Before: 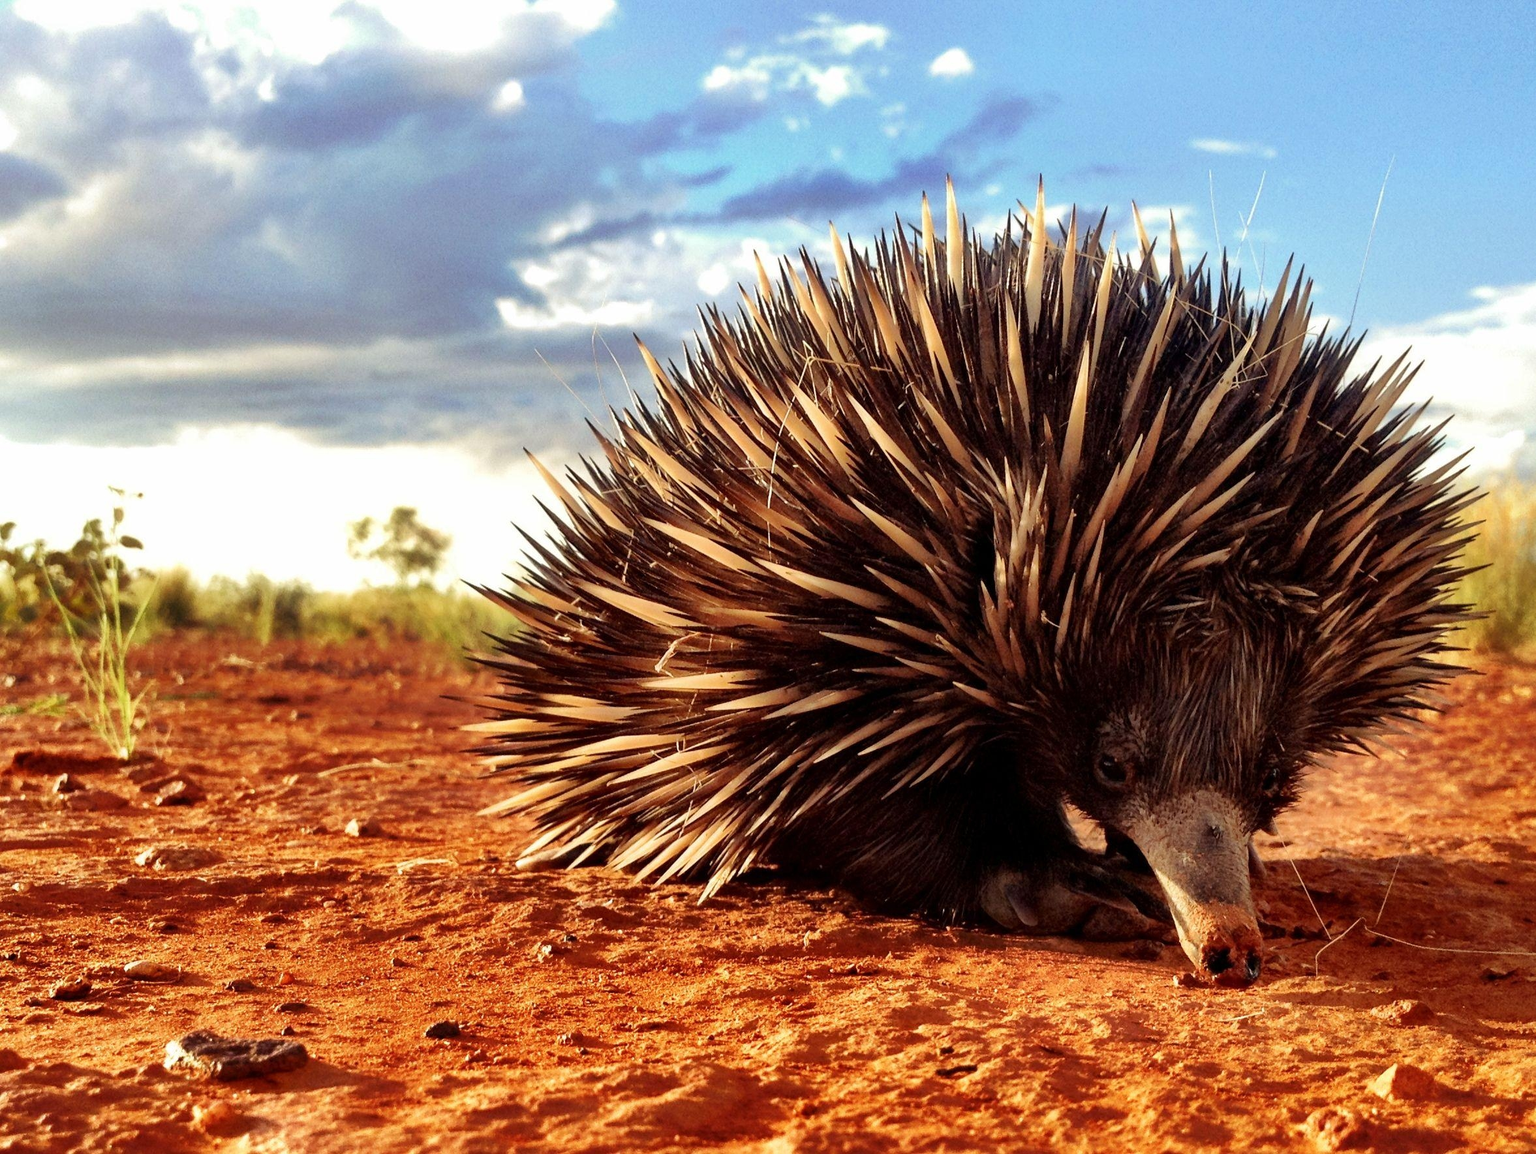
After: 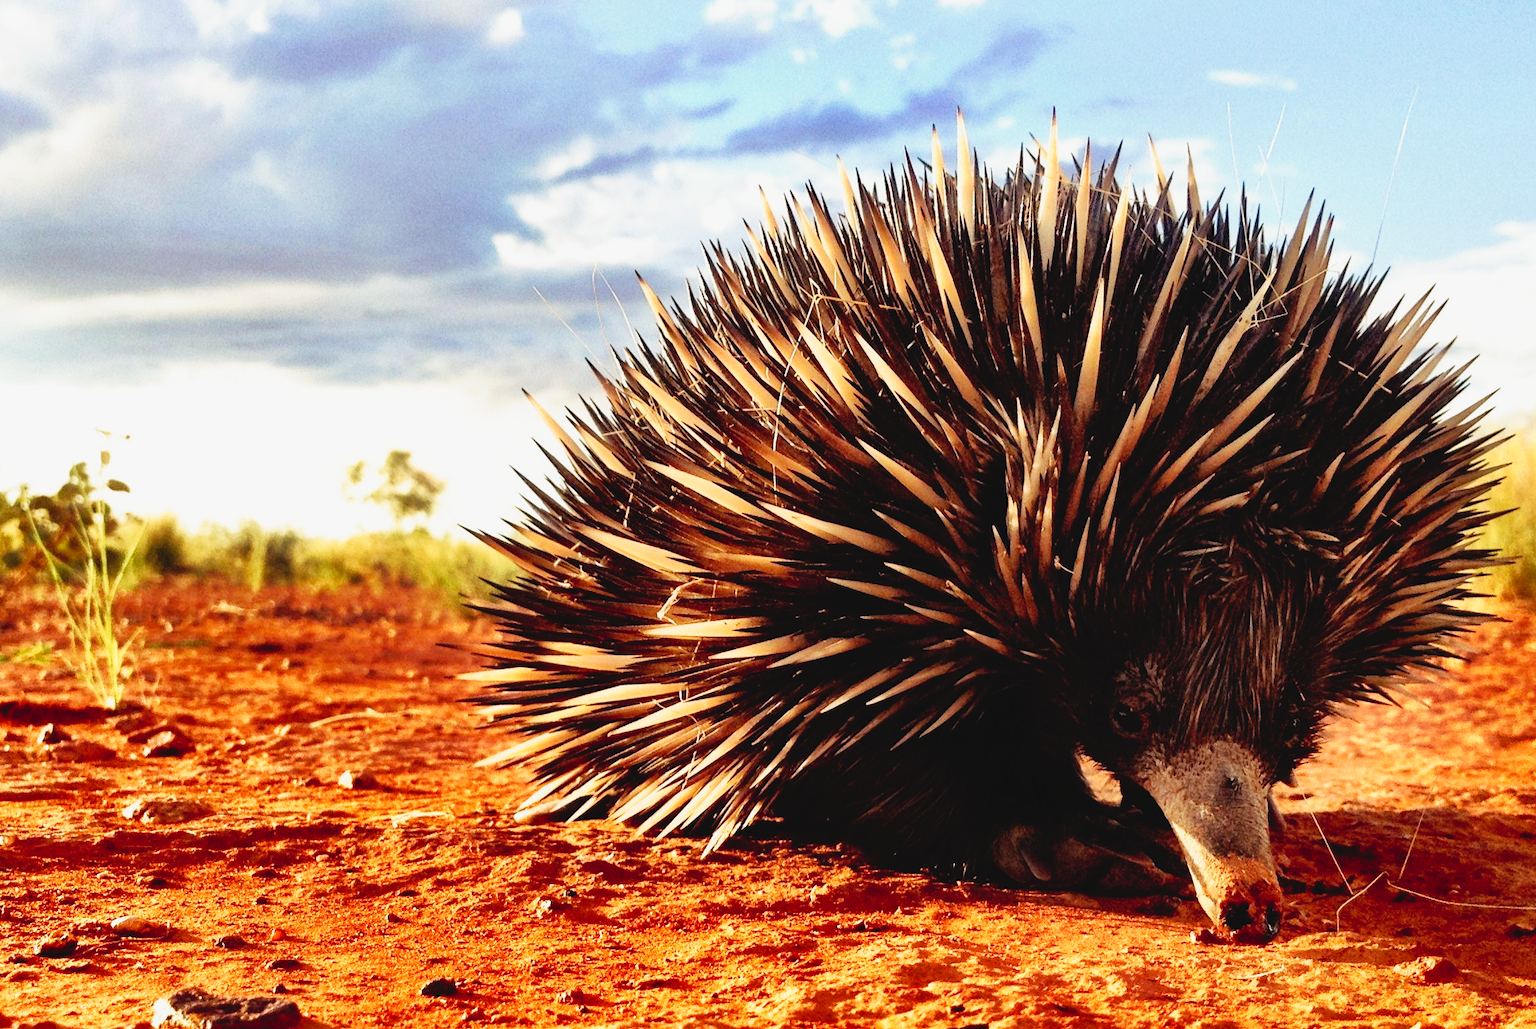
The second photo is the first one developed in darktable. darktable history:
crop: left 1.063%, top 6.109%, right 1.699%, bottom 7.191%
tone curve: curves: ch0 [(0, 0.049) (0.113, 0.084) (0.285, 0.301) (0.673, 0.796) (0.845, 0.932) (0.994, 0.971)]; ch1 [(0, 0) (0.456, 0.424) (0.498, 0.5) (0.57, 0.557) (0.631, 0.635) (1, 1)]; ch2 [(0, 0) (0.395, 0.398) (0.44, 0.456) (0.502, 0.507) (0.55, 0.559) (0.67, 0.702) (1, 1)], preserve colors none
